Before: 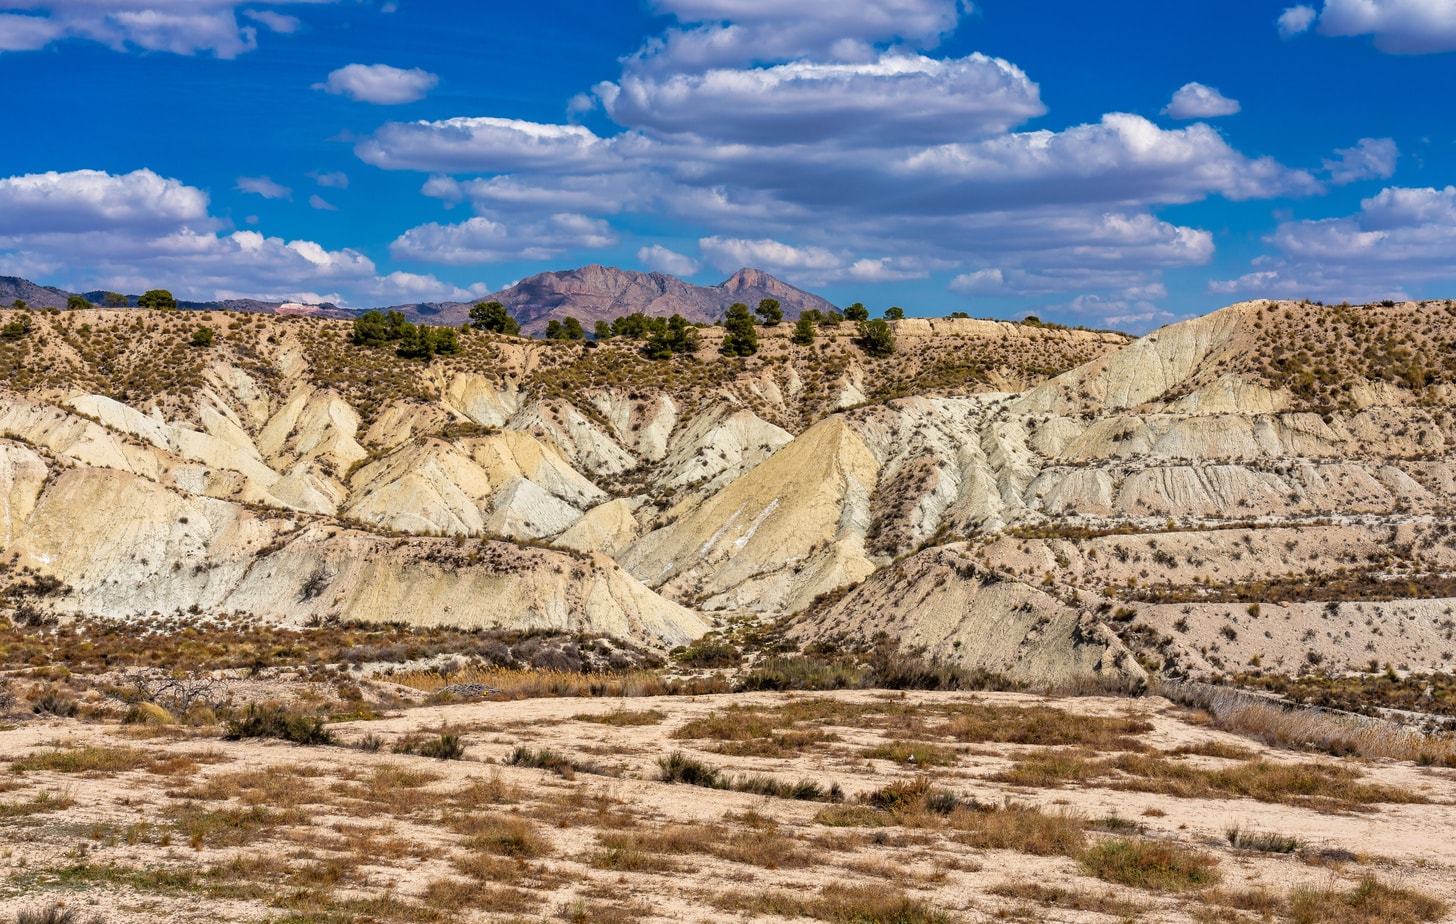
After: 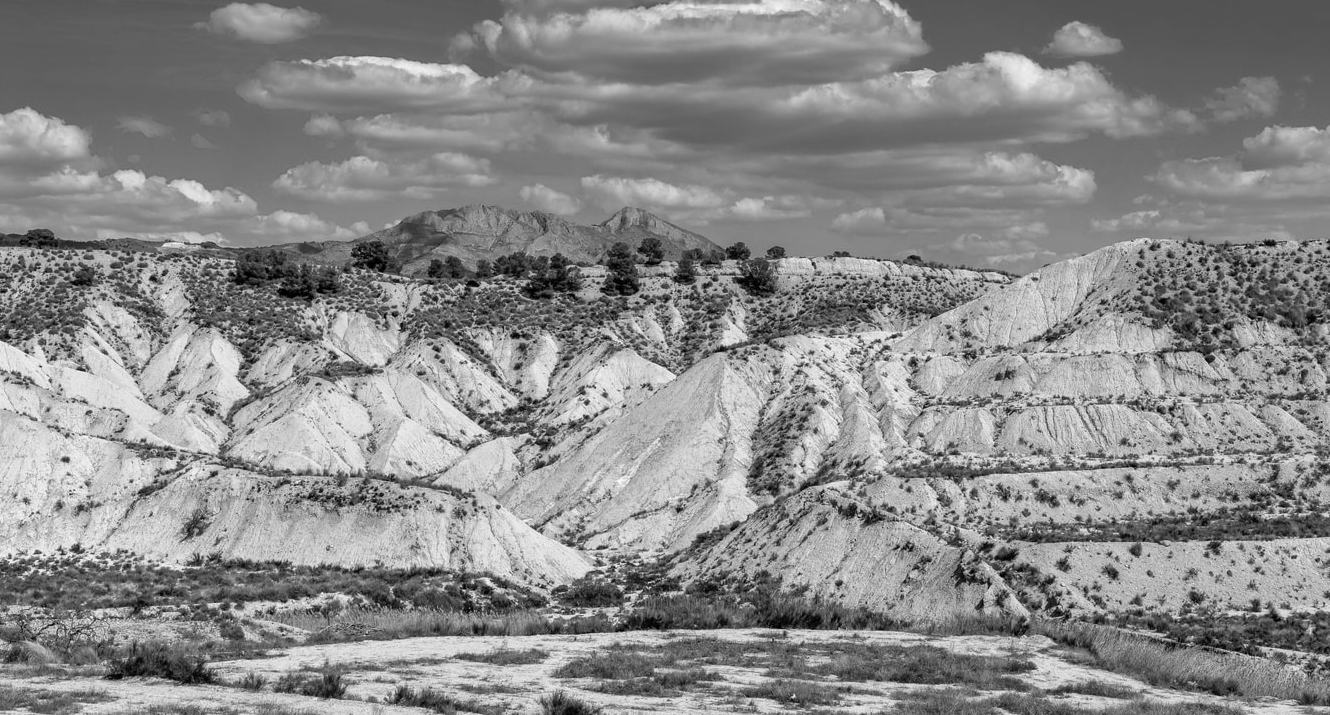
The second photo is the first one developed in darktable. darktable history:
crop: left 8.155%, top 6.611%, bottom 15.385%
color calibration: illuminant as shot in camera, x 0.358, y 0.373, temperature 4628.91 K
monochrome: on, module defaults
